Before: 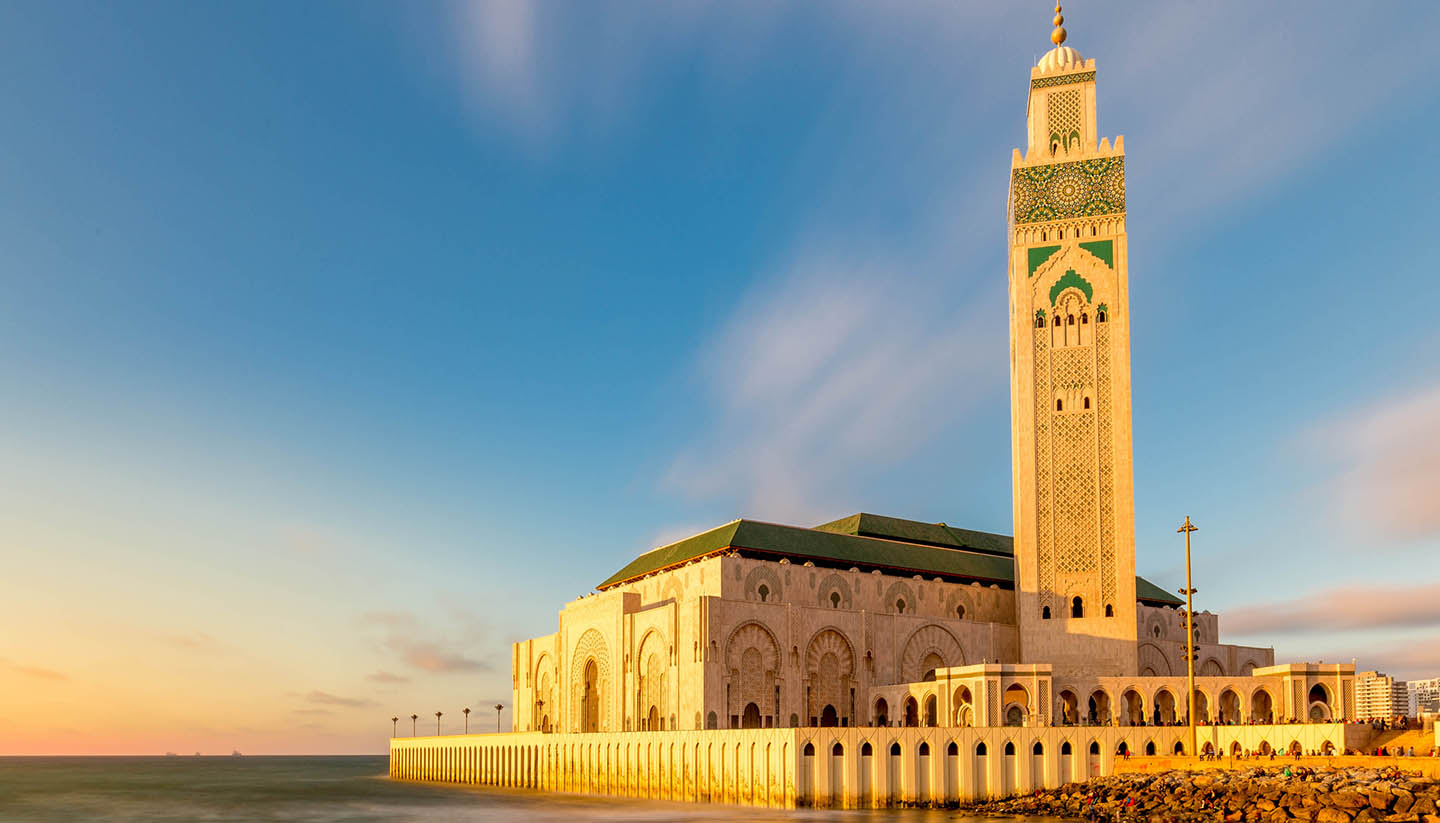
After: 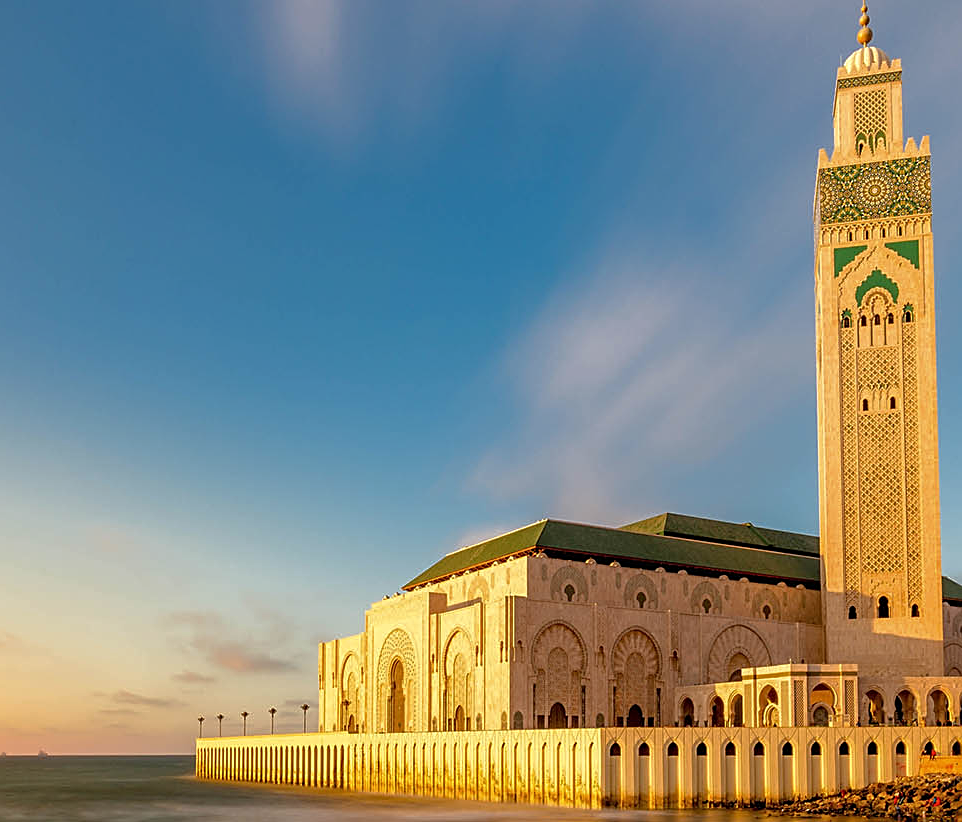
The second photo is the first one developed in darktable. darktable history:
sharpen: on, module defaults
tone equalizer: -8 EV -0.001 EV, -7 EV 0.002 EV, -6 EV -0.003 EV, -5 EV -0.011 EV, -4 EV -0.072 EV, -3 EV -0.214 EV, -2 EV -0.258 EV, -1 EV 0.118 EV, +0 EV 0.318 EV, edges refinement/feathering 500, mask exposure compensation -1.57 EV, preserve details no
crop and rotate: left 13.503%, right 19.648%
